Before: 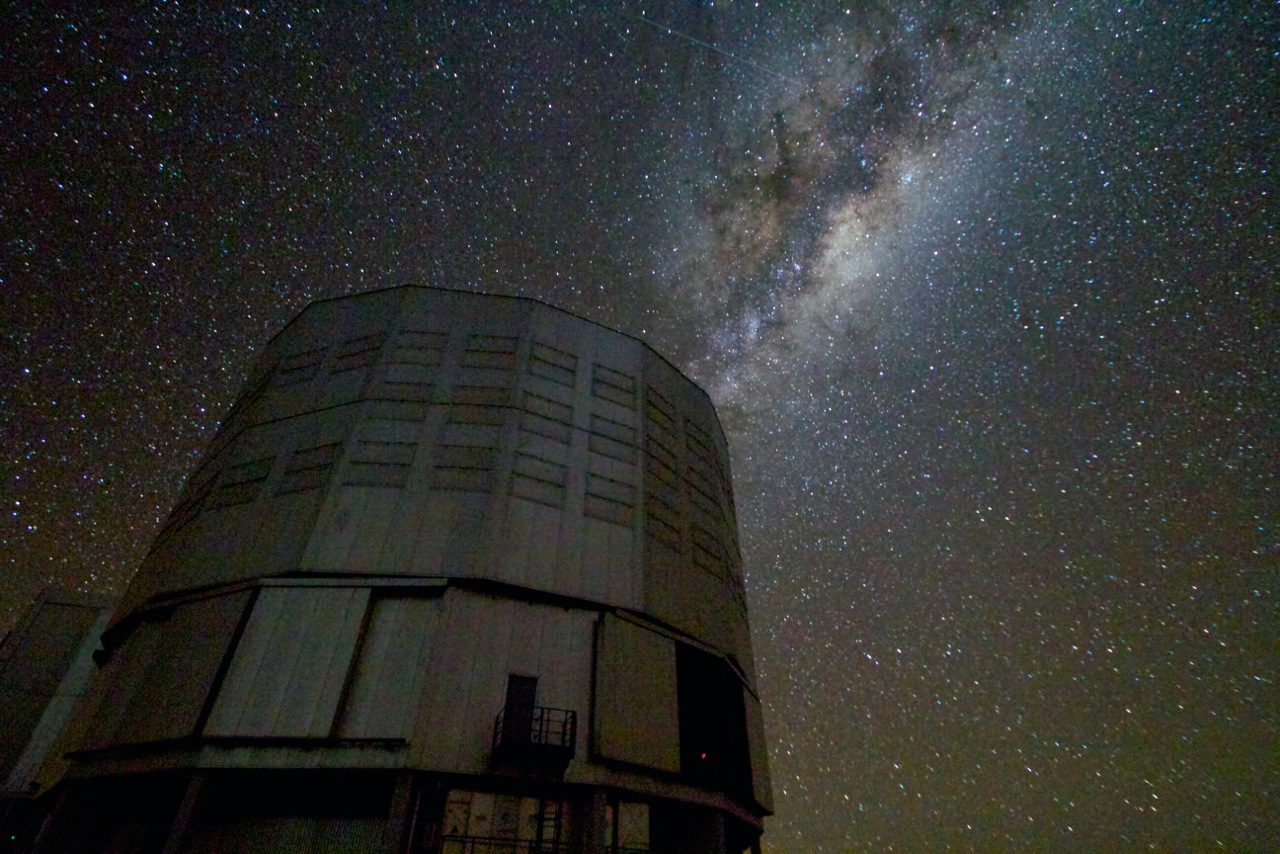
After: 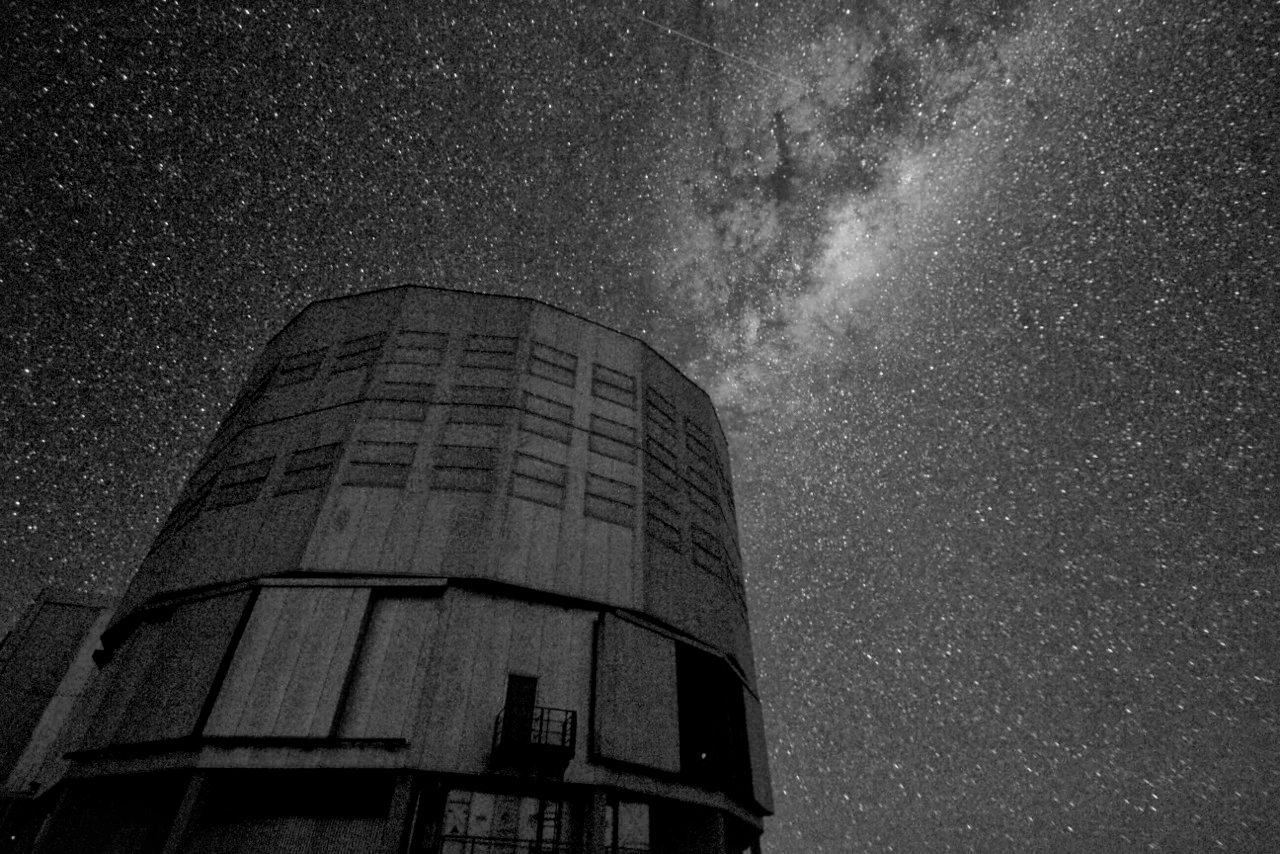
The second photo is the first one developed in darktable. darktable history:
global tonemap: drago (1, 100), detail 1
monochrome: a 14.95, b -89.96
